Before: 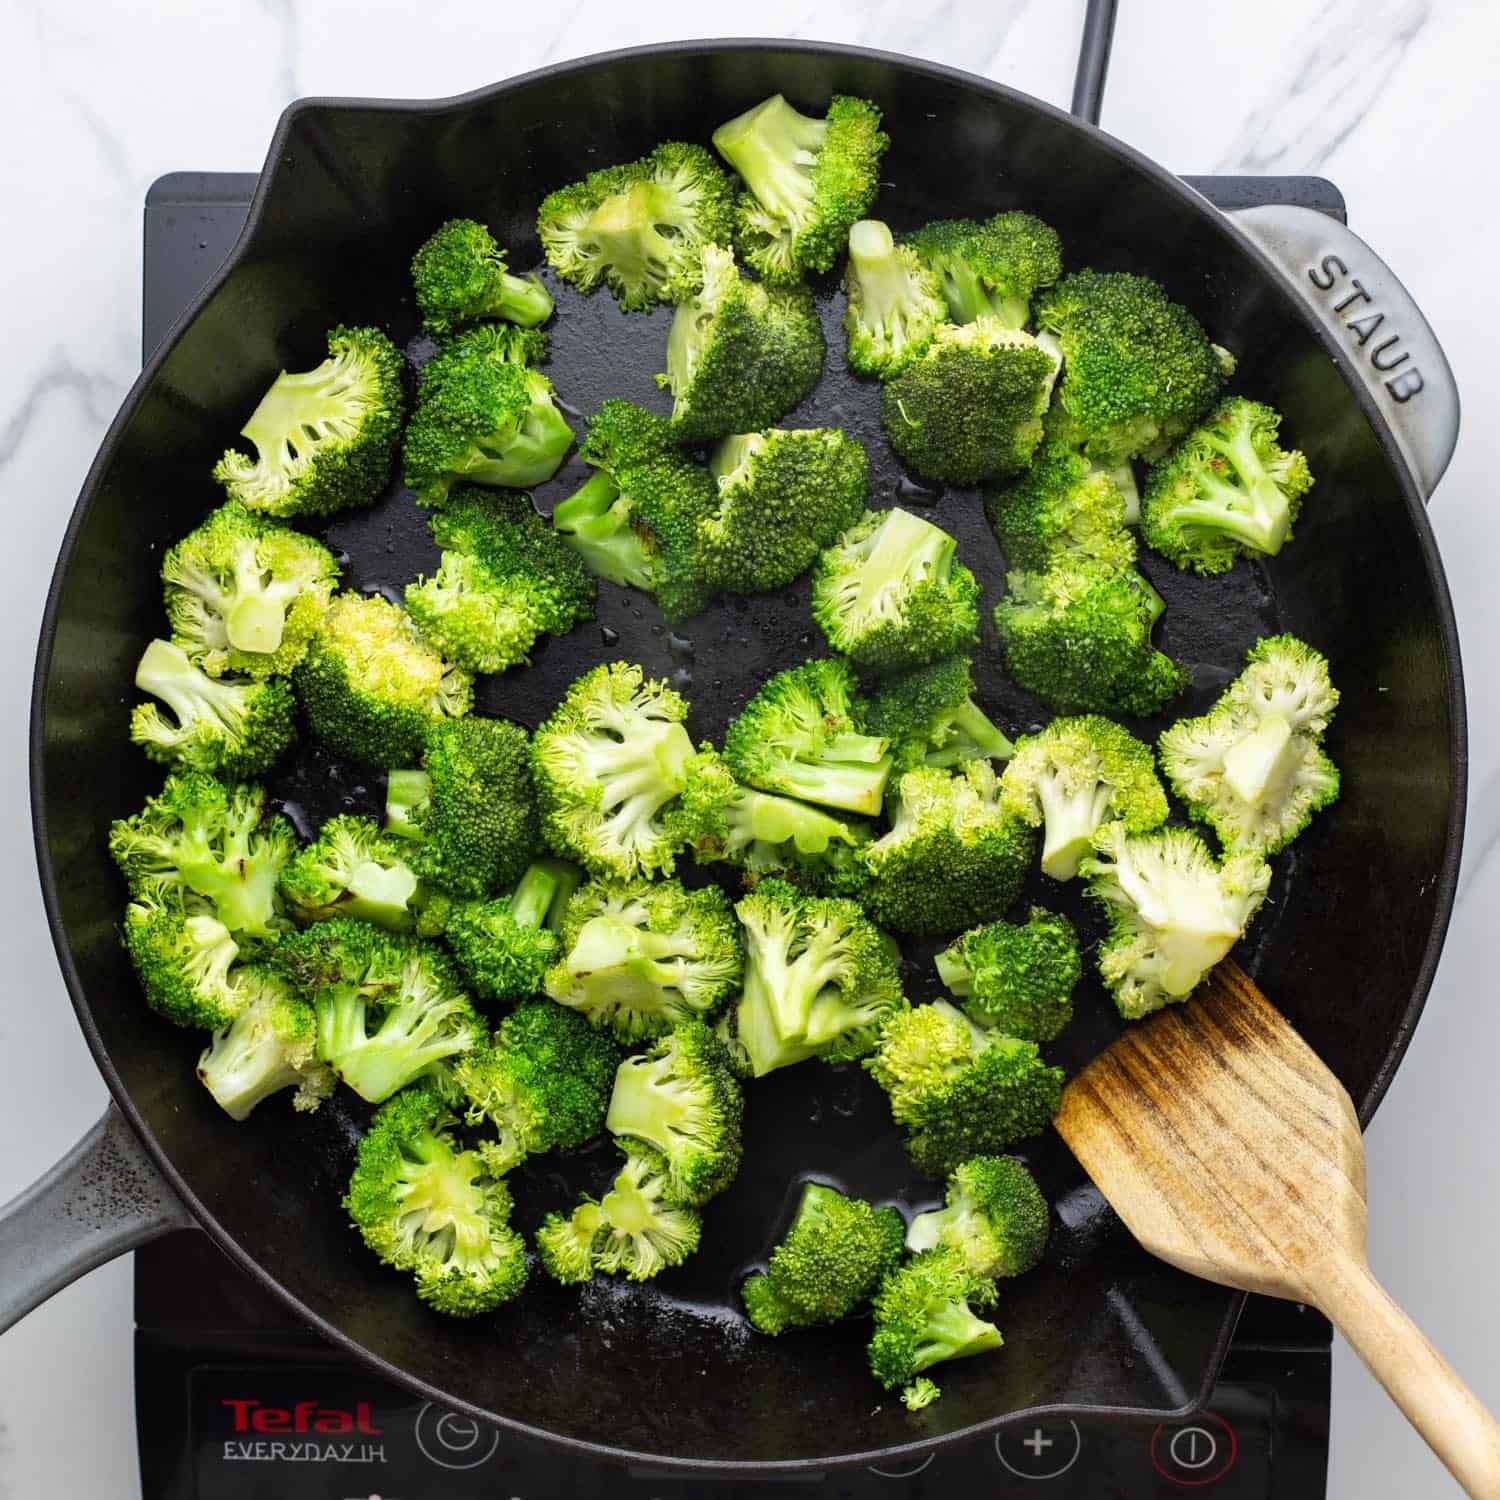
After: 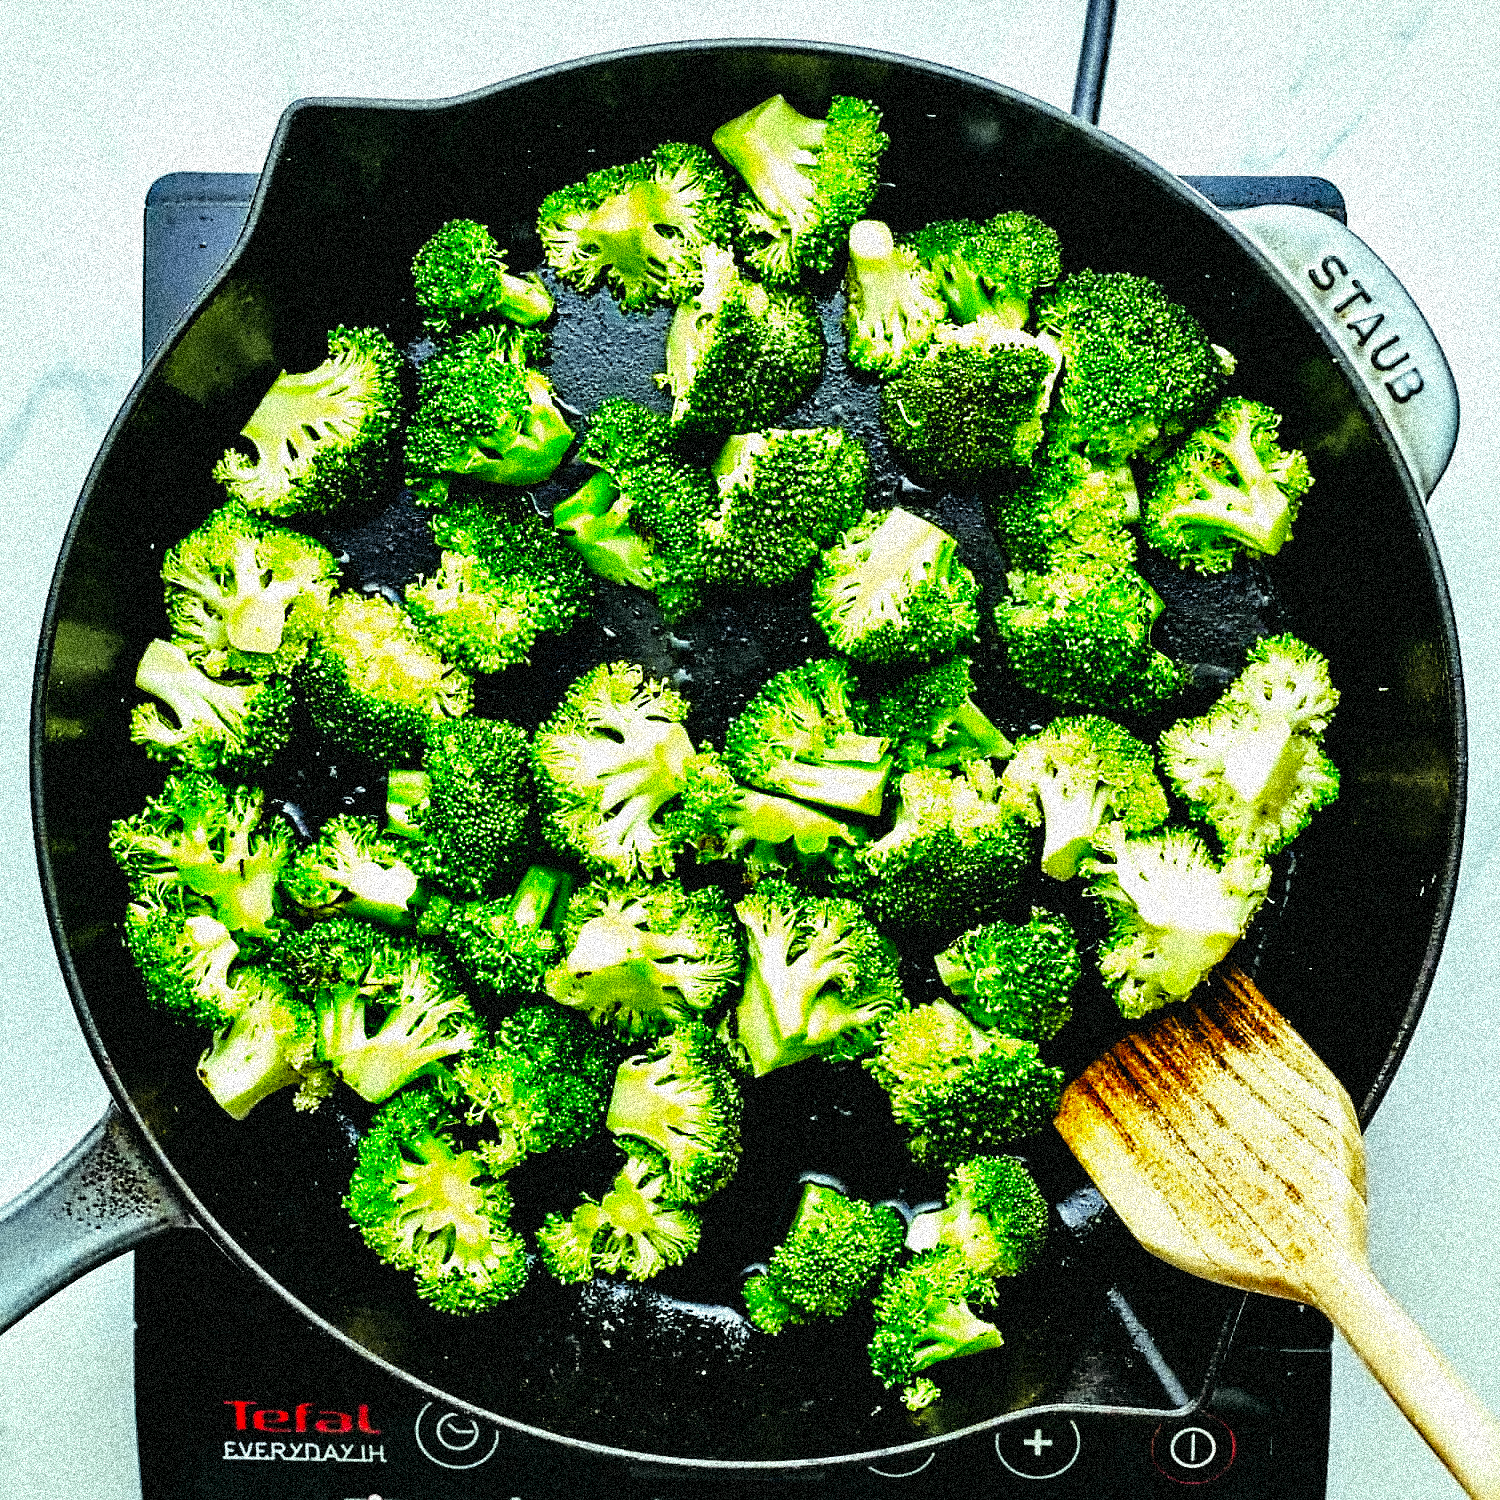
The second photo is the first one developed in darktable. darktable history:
vibrance: vibrance 100%
shadows and highlights: shadows 4.1, highlights -17.6, soften with gaussian
local contrast: mode bilateral grid, contrast 44, coarseness 69, detail 214%, midtone range 0.2 | blend: blend mode normal, opacity 28%; mask: uniform (no mask)
sharpen: on, module defaults
tone curve: curves: ch0 [(0, 0) (0.004, 0.001) (0.133, 0.112) (0.325, 0.362) (0.832, 0.893) (1, 1)], color space Lab, linked channels, preserve colors none
color correction: highlights a* -7.33, highlights b* 1.26, shadows a* -3.55, saturation 1.4 | blend: blend mode normal, opacity 55%; mask: uniform (no mask)
base curve: curves: ch0 [(0, 0) (0.036, 0.025) (0.121, 0.166) (0.206, 0.329) (0.605, 0.79) (1, 1)], preserve colors none
grain: coarseness 3.75 ISO, strength 100%, mid-tones bias 0% | blend: blend mode normal, opacity 17%; mask: uniform (no mask)
velvia: strength 30%
contrast equalizer: octaves 7, y [[0.5, 0.542, 0.583, 0.625, 0.667, 0.708], [0.5 ×6], [0.5 ×6], [0, 0.033, 0.067, 0.1, 0.133, 0.167], [0, 0.05, 0.1, 0.15, 0.2, 0.25]]
contrast brightness saturation: contrast 0.11, saturation -0.17
